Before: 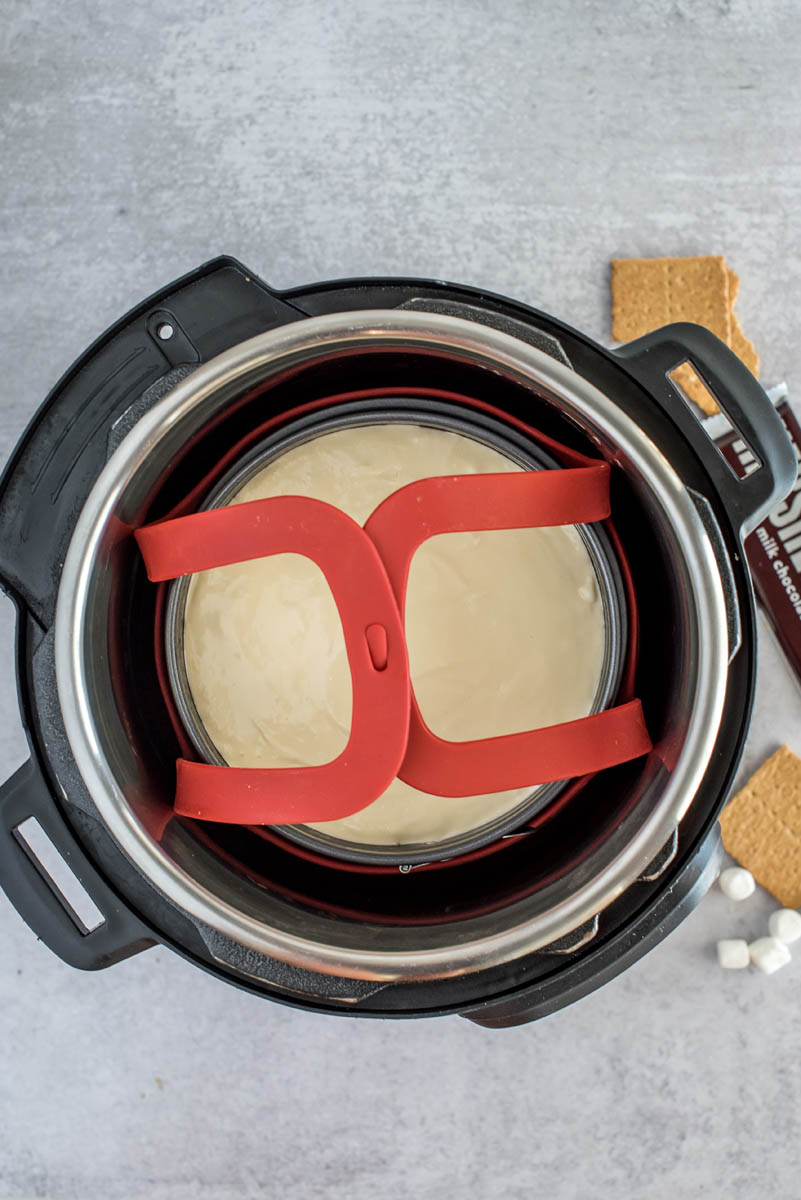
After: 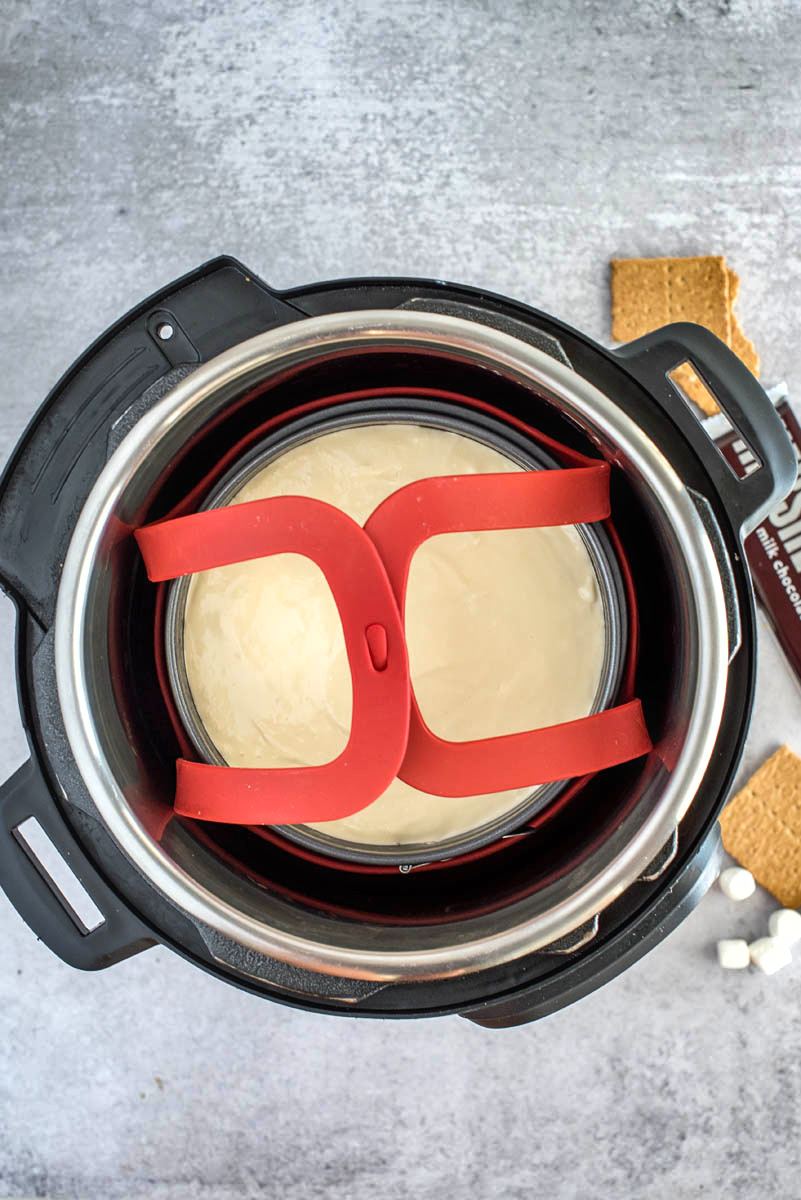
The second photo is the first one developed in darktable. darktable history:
contrast equalizer: octaves 7, y [[0.5, 0.488, 0.462, 0.461, 0.491, 0.5], [0.5 ×6], [0.5 ×6], [0 ×6], [0 ×6]]
exposure: black level correction 0.001, exposure 0.5 EV, compensate highlight preservation false
shadows and highlights: radius 101.87, shadows 50.28, highlights -64.87, soften with gaussian
